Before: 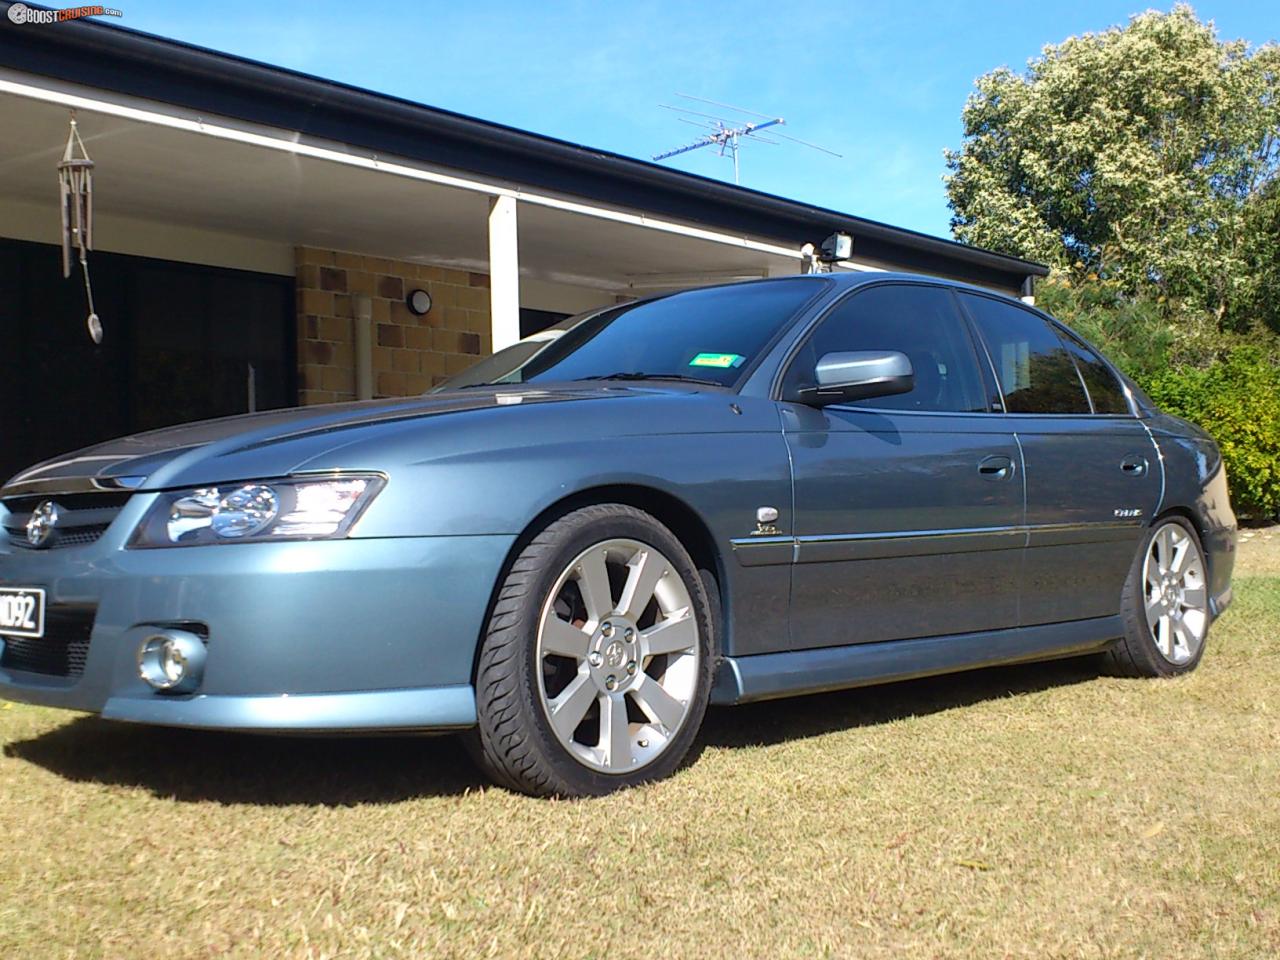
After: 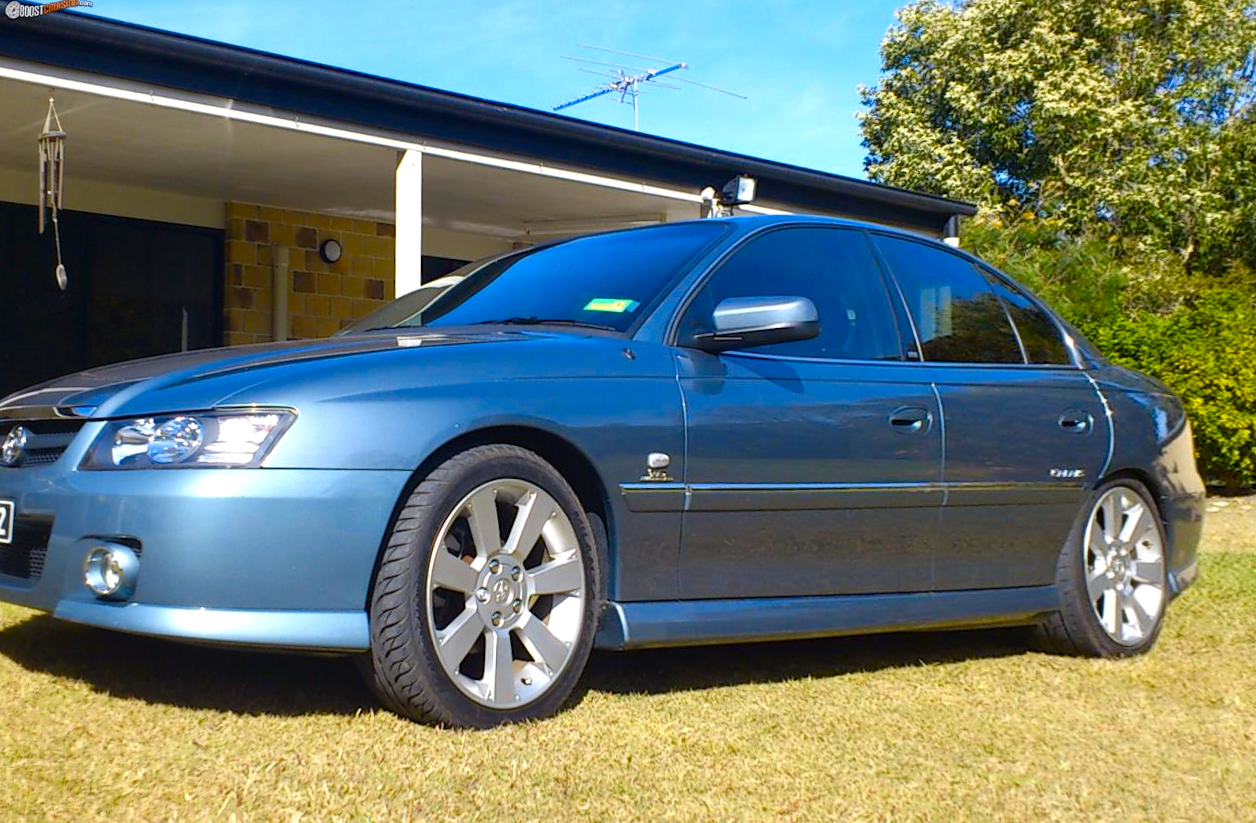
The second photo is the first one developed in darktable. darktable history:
color contrast: green-magenta contrast 0.85, blue-yellow contrast 1.25, unbound 0
rotate and perspective: rotation 1.69°, lens shift (vertical) -0.023, lens shift (horizontal) -0.291, crop left 0.025, crop right 0.988, crop top 0.092, crop bottom 0.842
color balance rgb: linear chroma grading › global chroma 8.12%, perceptual saturation grading › global saturation 9.07%, perceptual saturation grading › highlights -13.84%, perceptual saturation grading › mid-tones 14.88%, perceptual saturation grading › shadows 22.8%, perceptual brilliance grading › highlights 2.61%, global vibrance 12.07%
